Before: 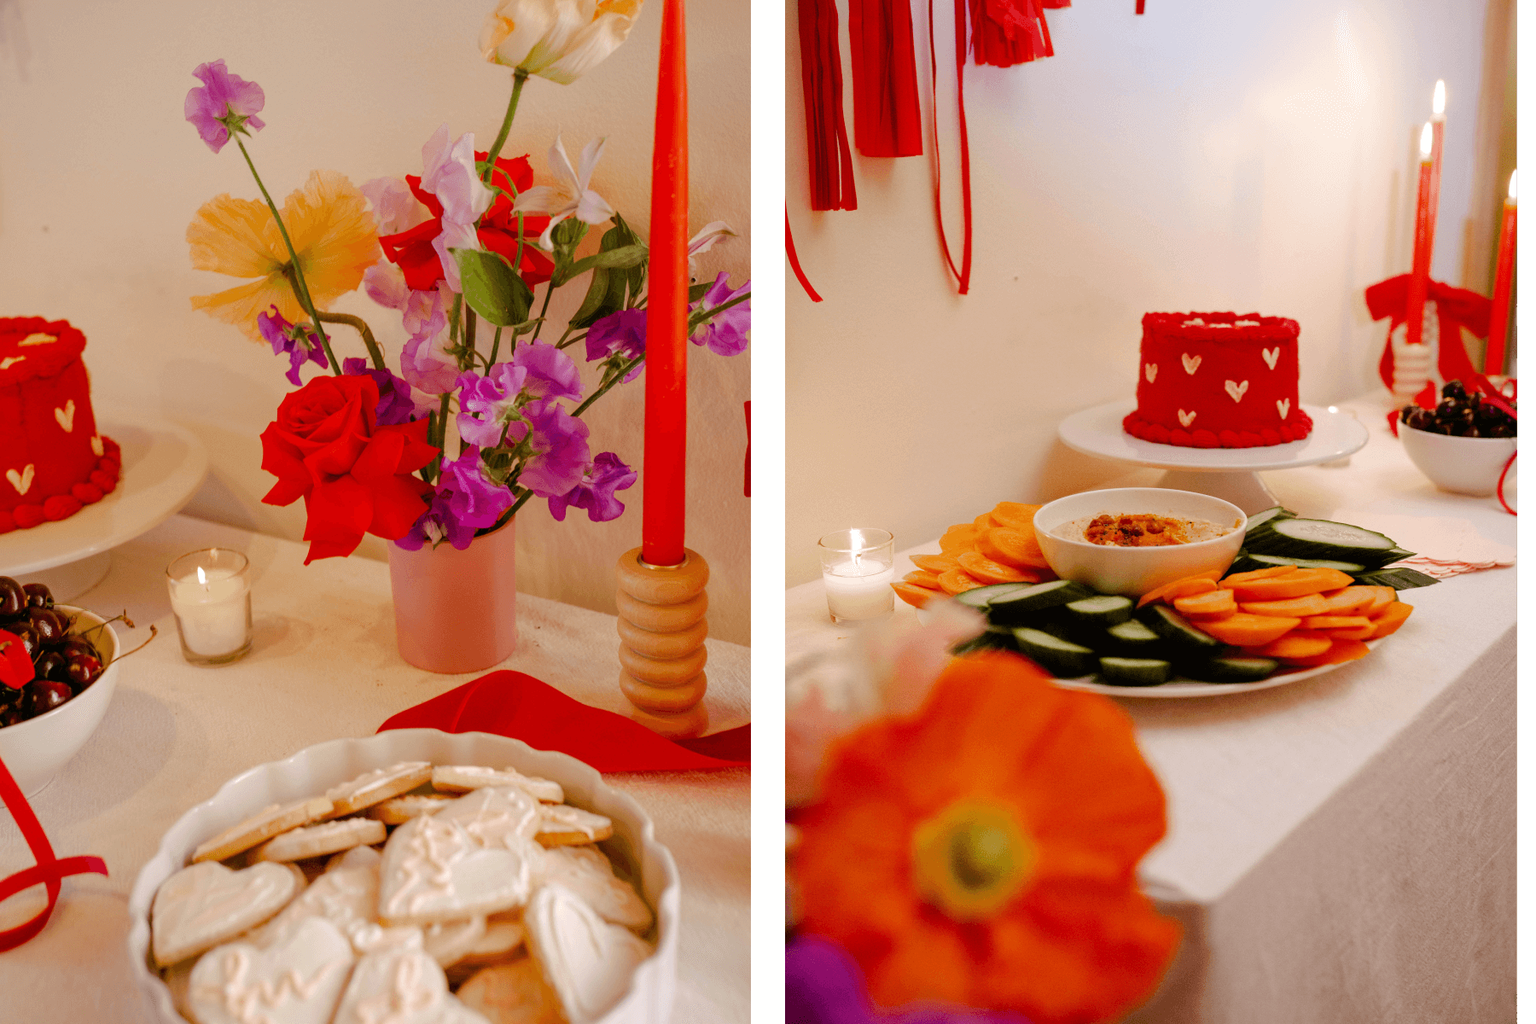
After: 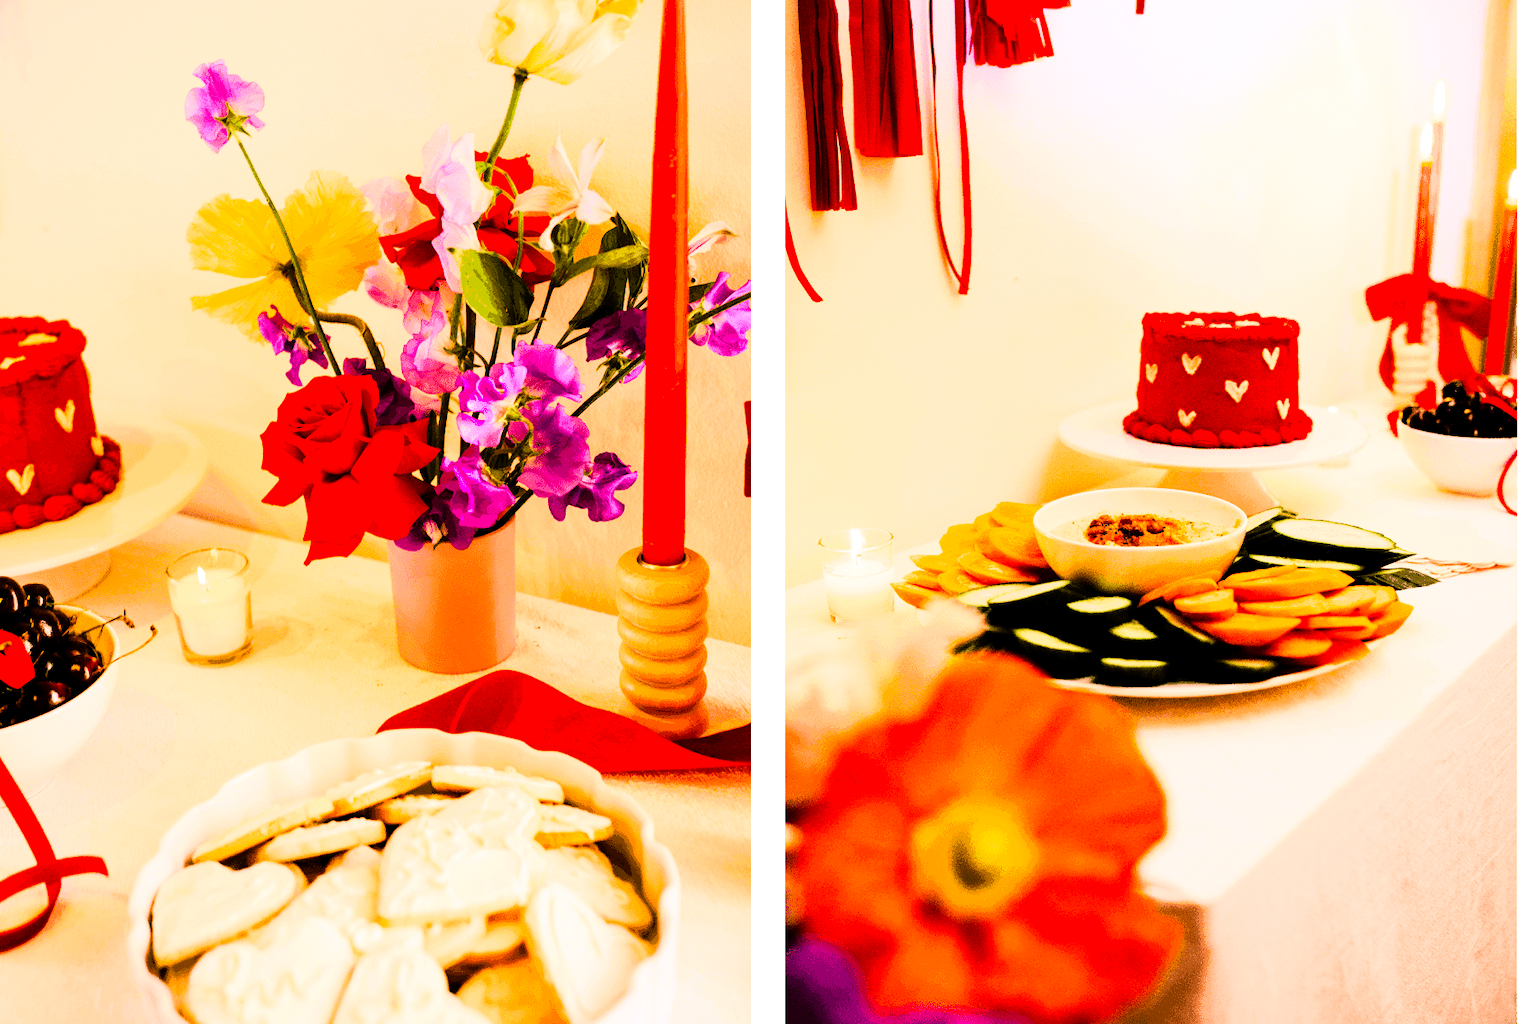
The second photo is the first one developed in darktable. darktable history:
rgb curve: curves: ch0 [(0, 0) (0.21, 0.15) (0.24, 0.21) (0.5, 0.75) (0.75, 0.96) (0.89, 0.99) (1, 1)]; ch1 [(0, 0.02) (0.21, 0.13) (0.25, 0.2) (0.5, 0.67) (0.75, 0.9) (0.89, 0.97) (1, 1)]; ch2 [(0, 0.02) (0.21, 0.13) (0.25, 0.2) (0.5, 0.67) (0.75, 0.9) (0.89, 0.97) (1, 1)], compensate middle gray true
exposure: black level correction 0, compensate exposure bias true, compensate highlight preservation false
color balance rgb: global offset › luminance -0.51%, perceptual saturation grading › global saturation 27.53%, perceptual saturation grading › highlights -25%, perceptual saturation grading › shadows 25%, perceptual brilliance grading › highlights 6.62%, perceptual brilliance grading › mid-tones 17.07%, perceptual brilliance grading › shadows -5.23%
